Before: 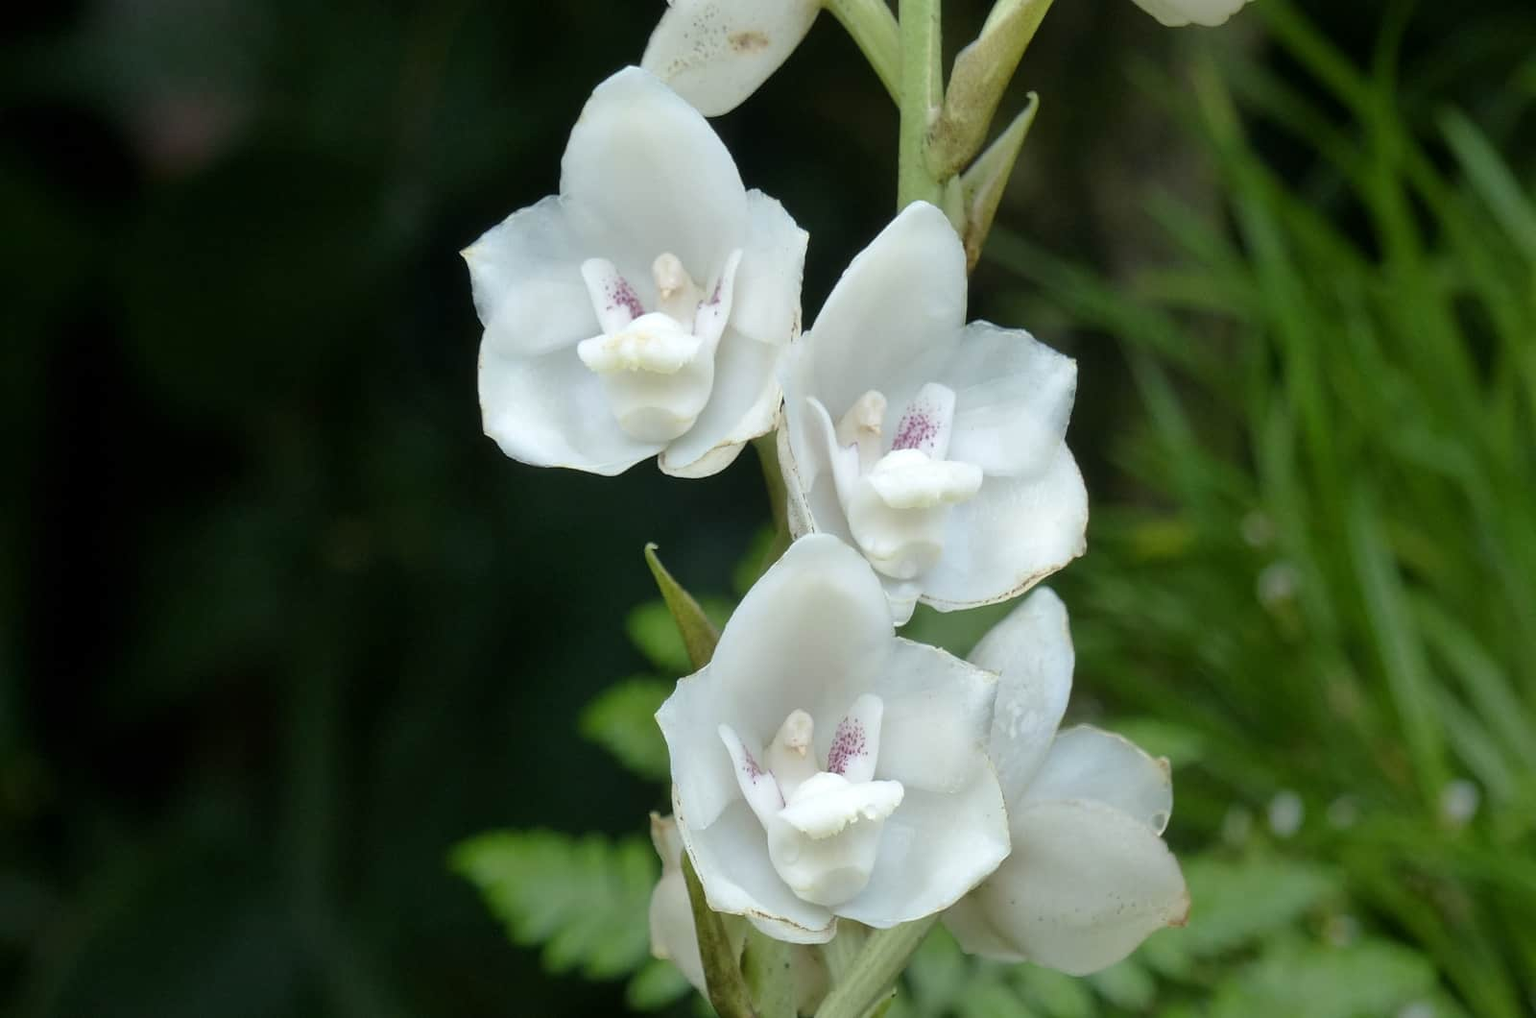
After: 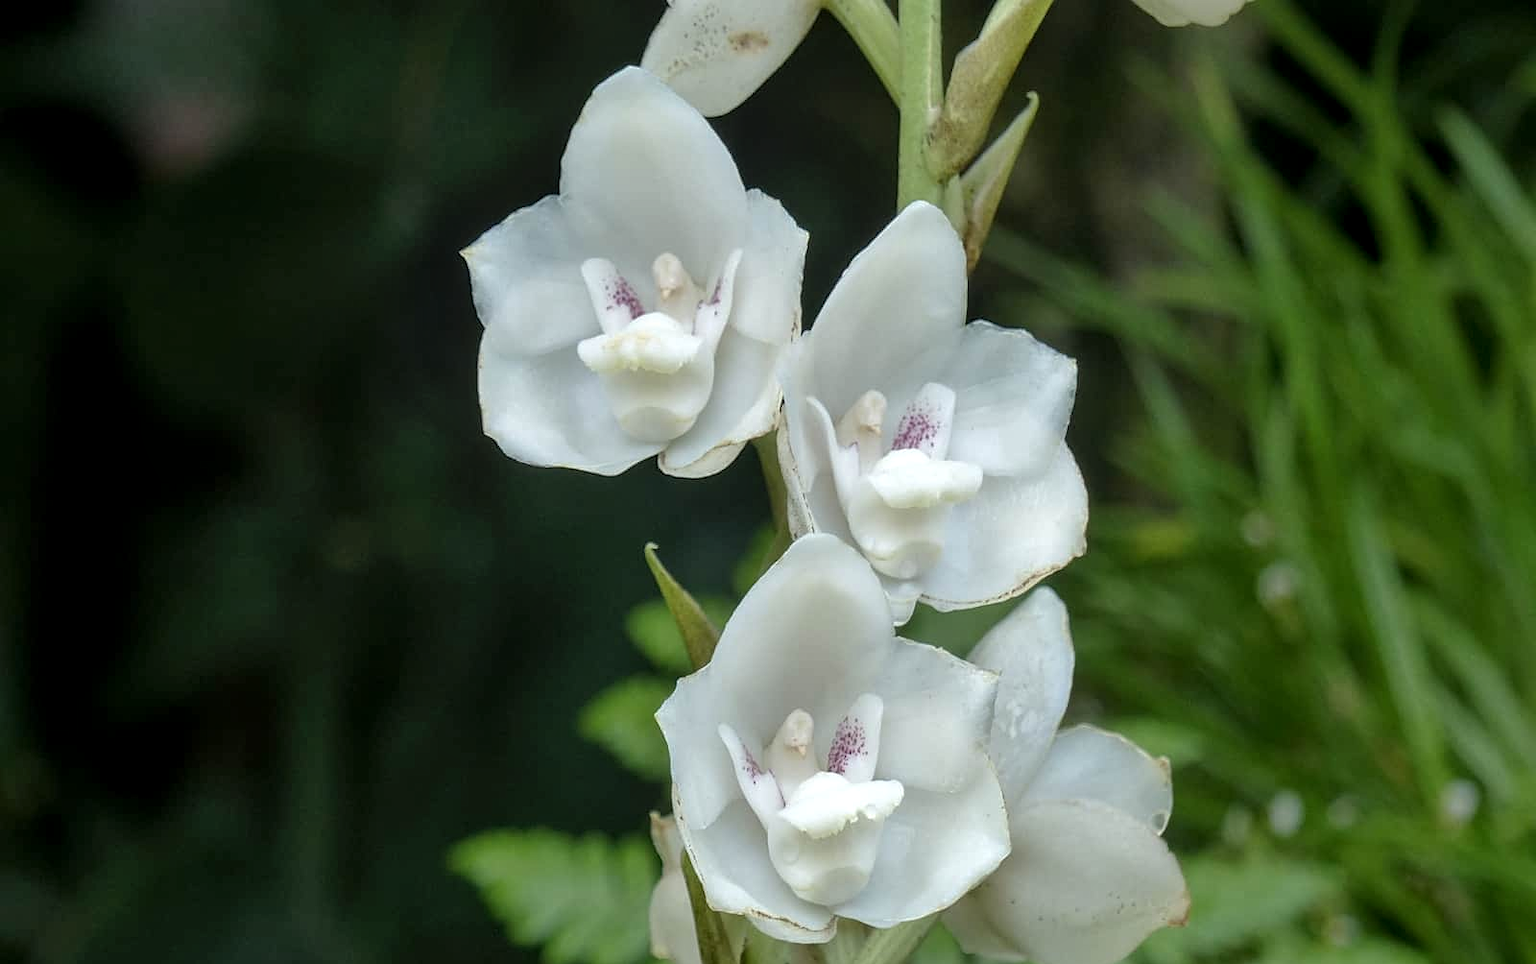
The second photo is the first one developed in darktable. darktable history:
sharpen: amount 0.216
crop and rotate: top 0.007%, bottom 5.12%
shadows and highlights: shadows 24.99, highlights -23.46, highlights color adjustment 40.56%
local contrast: on, module defaults
